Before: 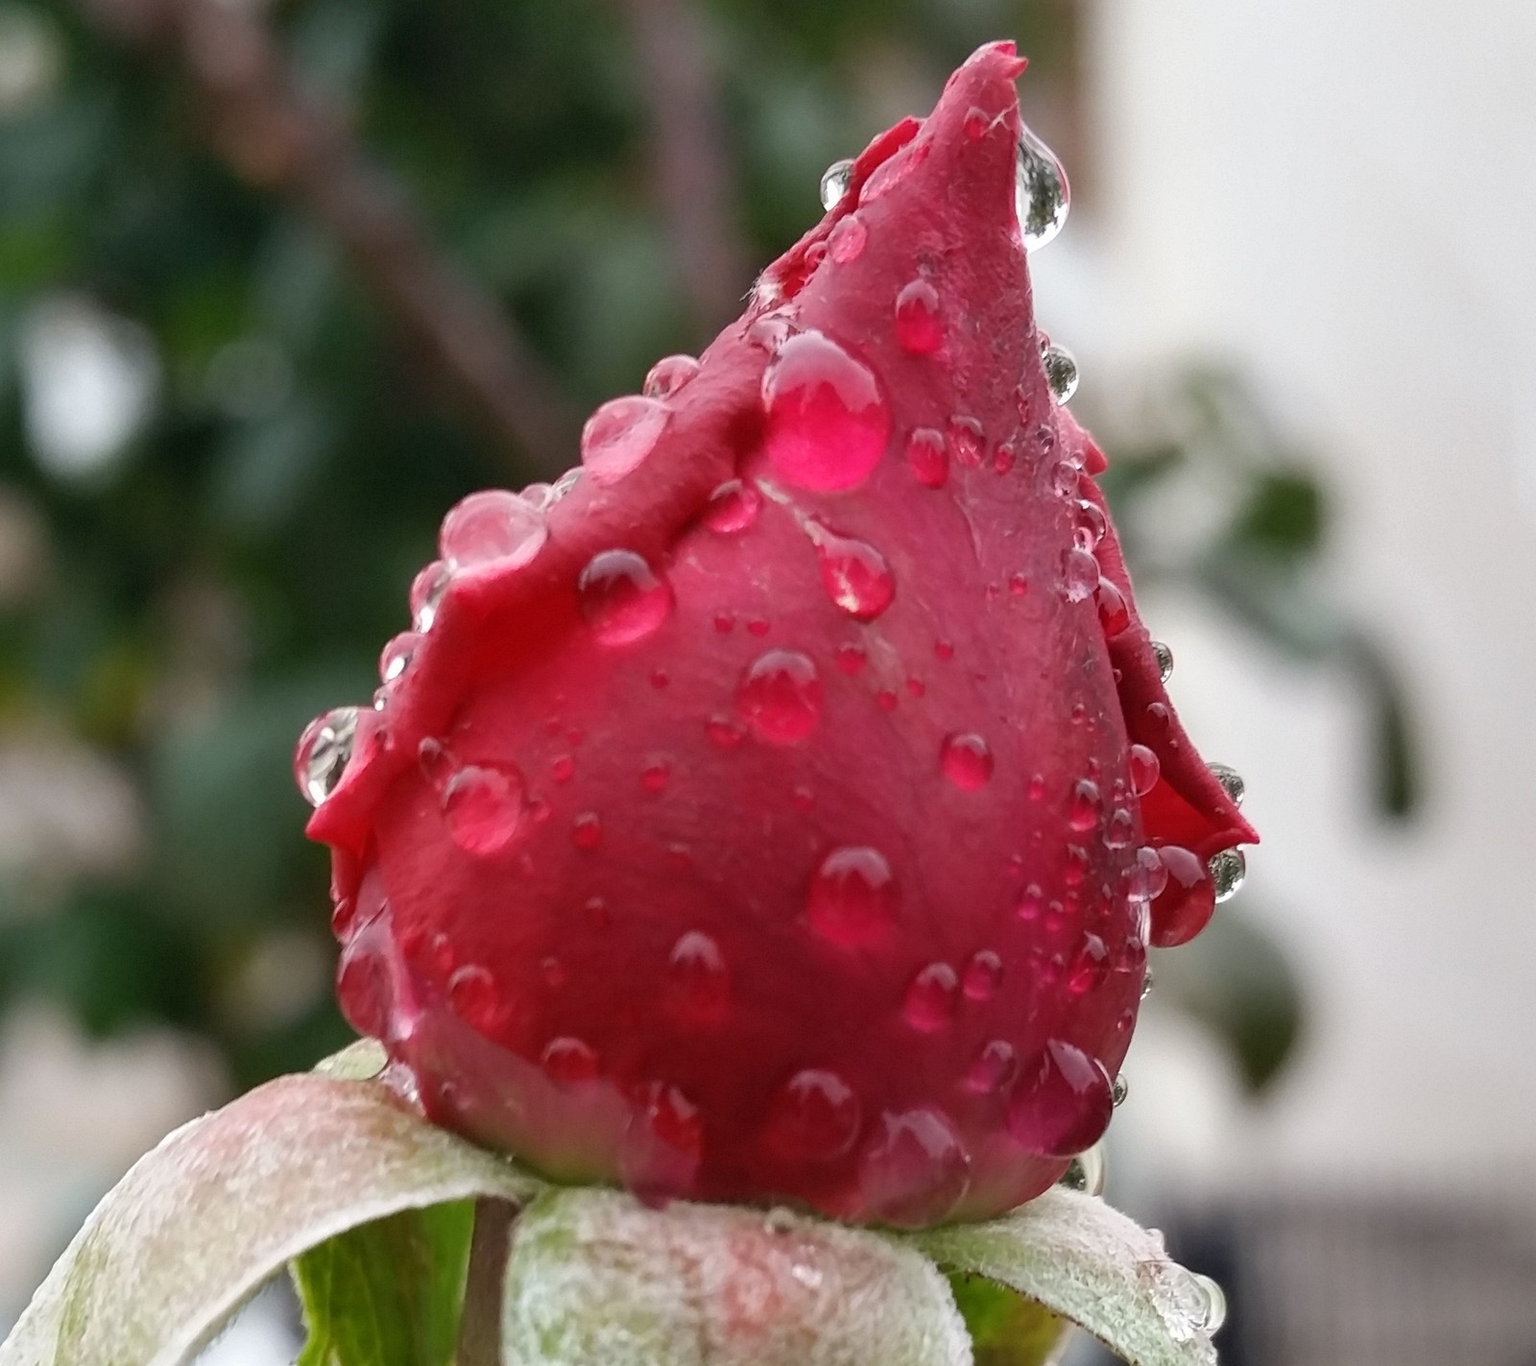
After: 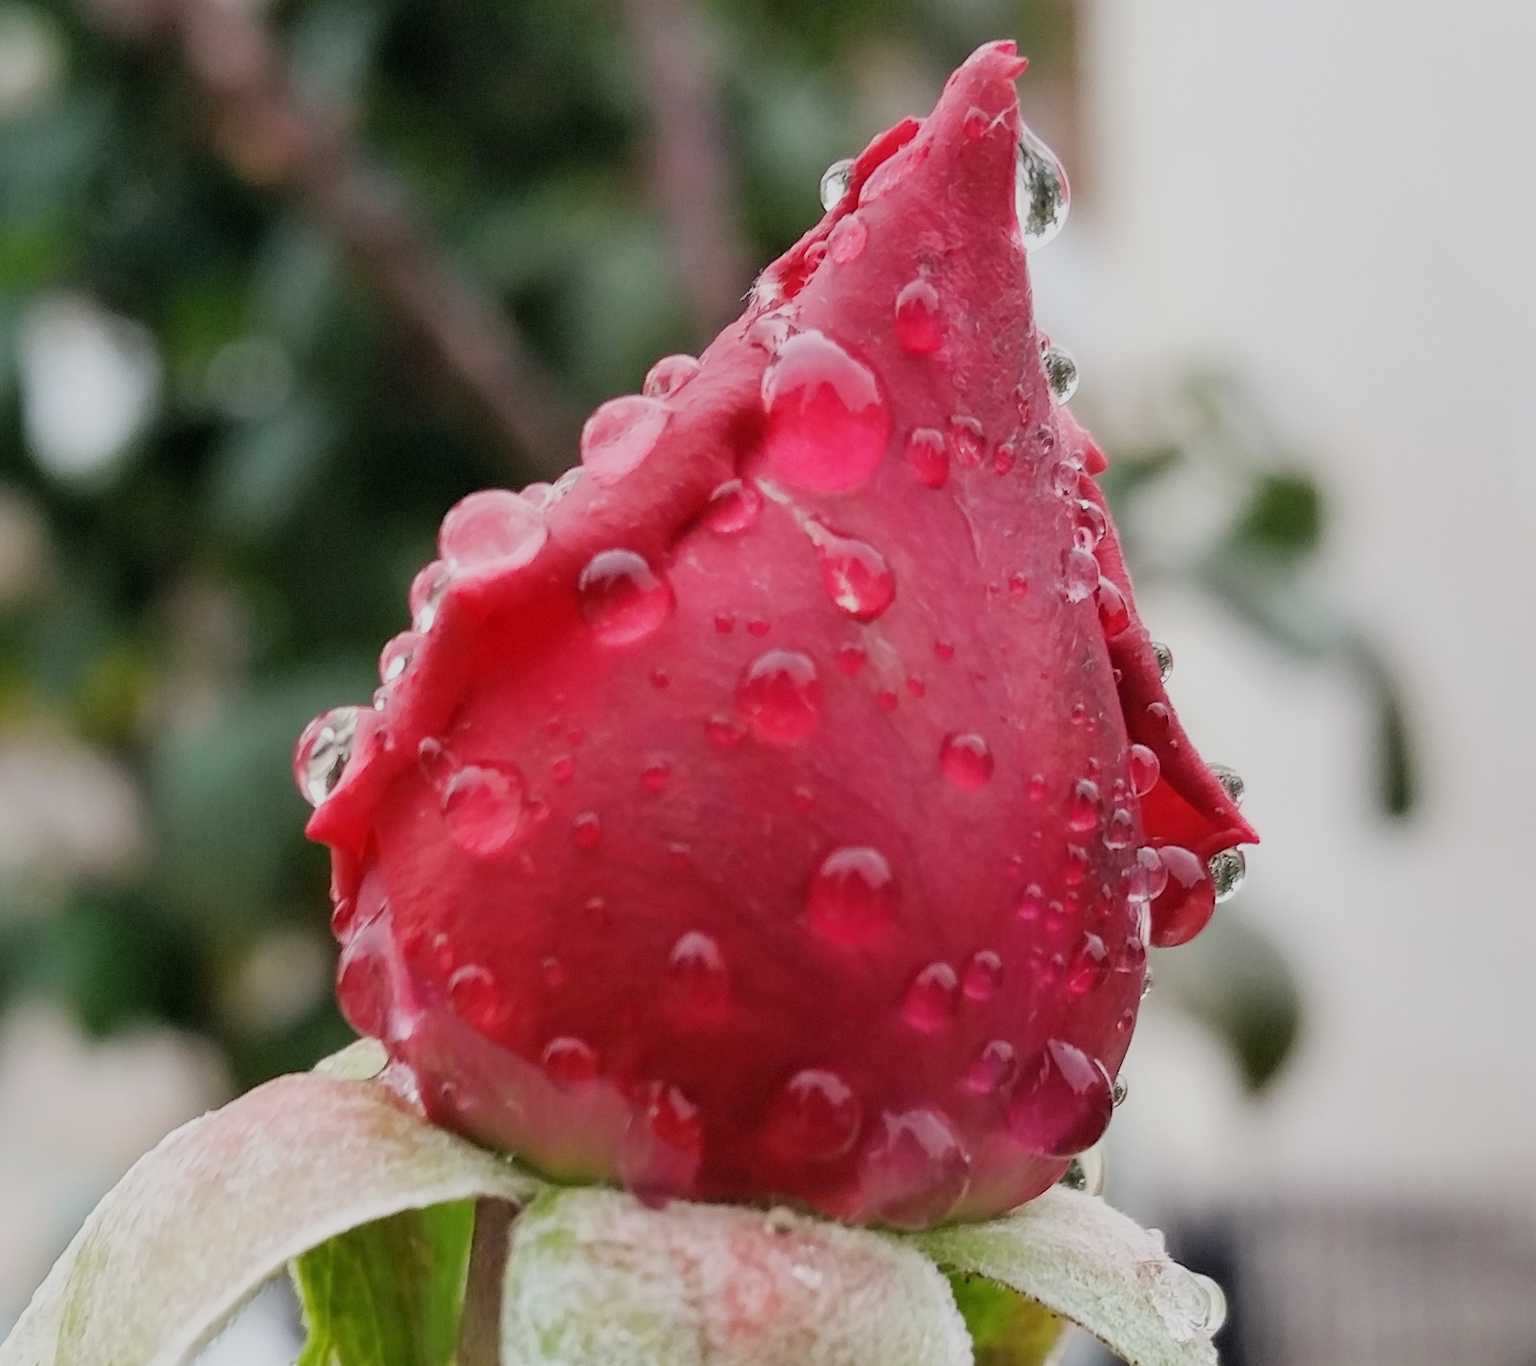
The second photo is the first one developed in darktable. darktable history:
filmic rgb: middle gray luminance 29.83%, black relative exposure -8.98 EV, white relative exposure 7 EV, target black luminance 0%, hardness 2.98, latitude 2.91%, contrast 0.963, highlights saturation mix 4.7%, shadows ↔ highlights balance 11.69%
exposure: black level correction 0, exposure 0.499 EV, compensate highlight preservation false
tone equalizer: on, module defaults
